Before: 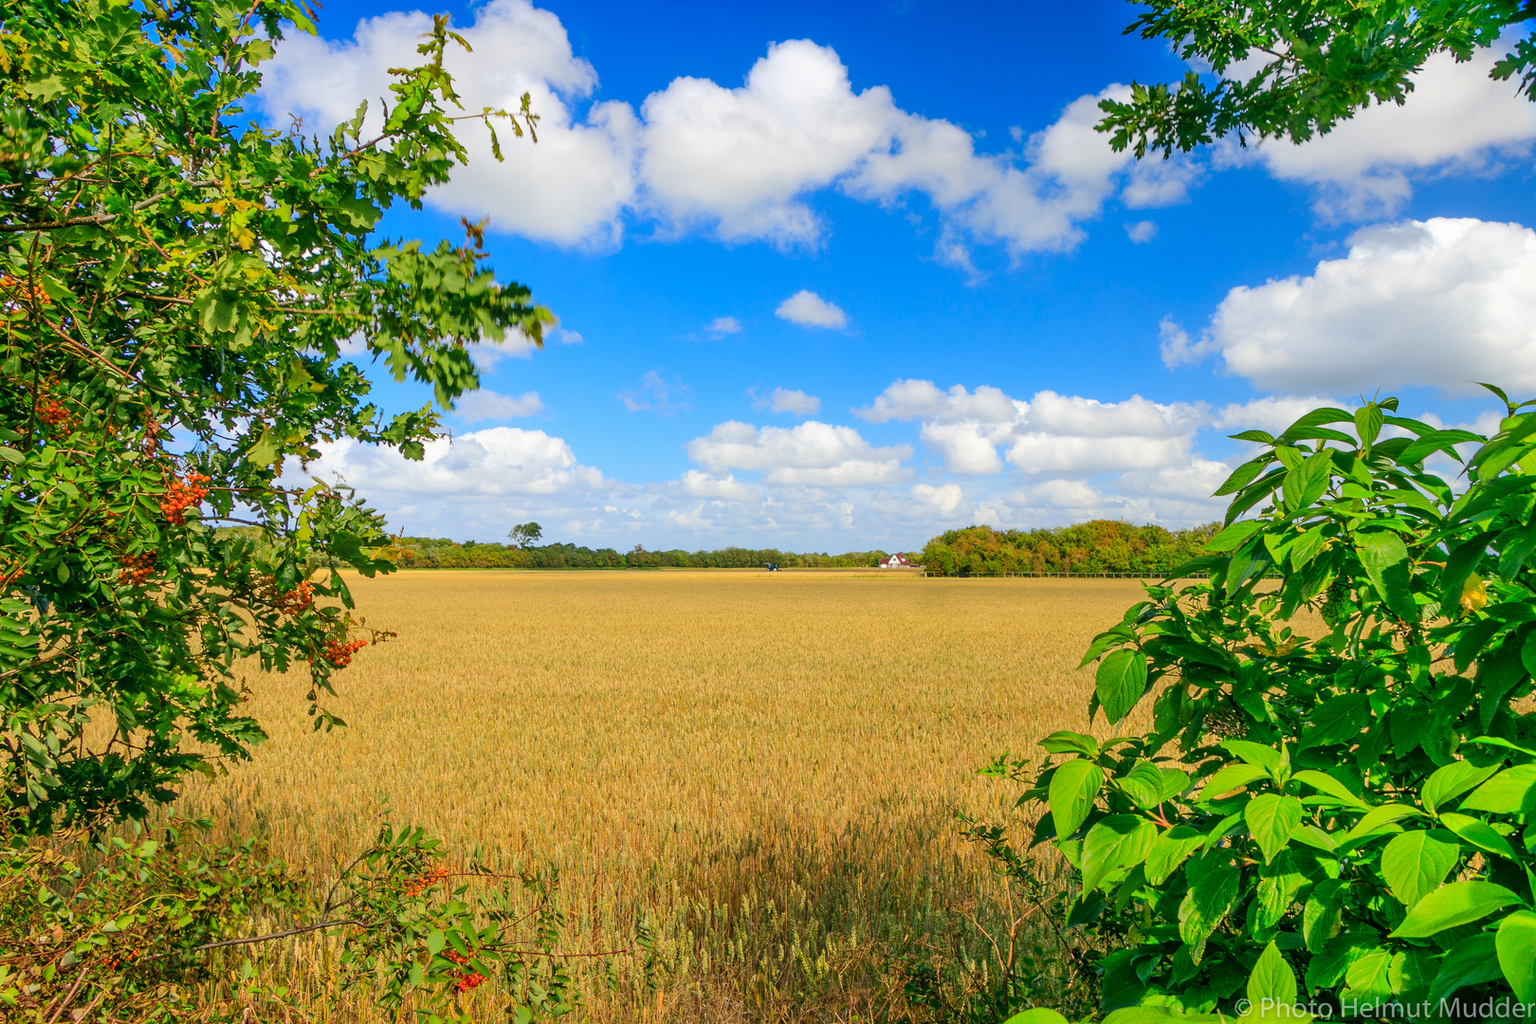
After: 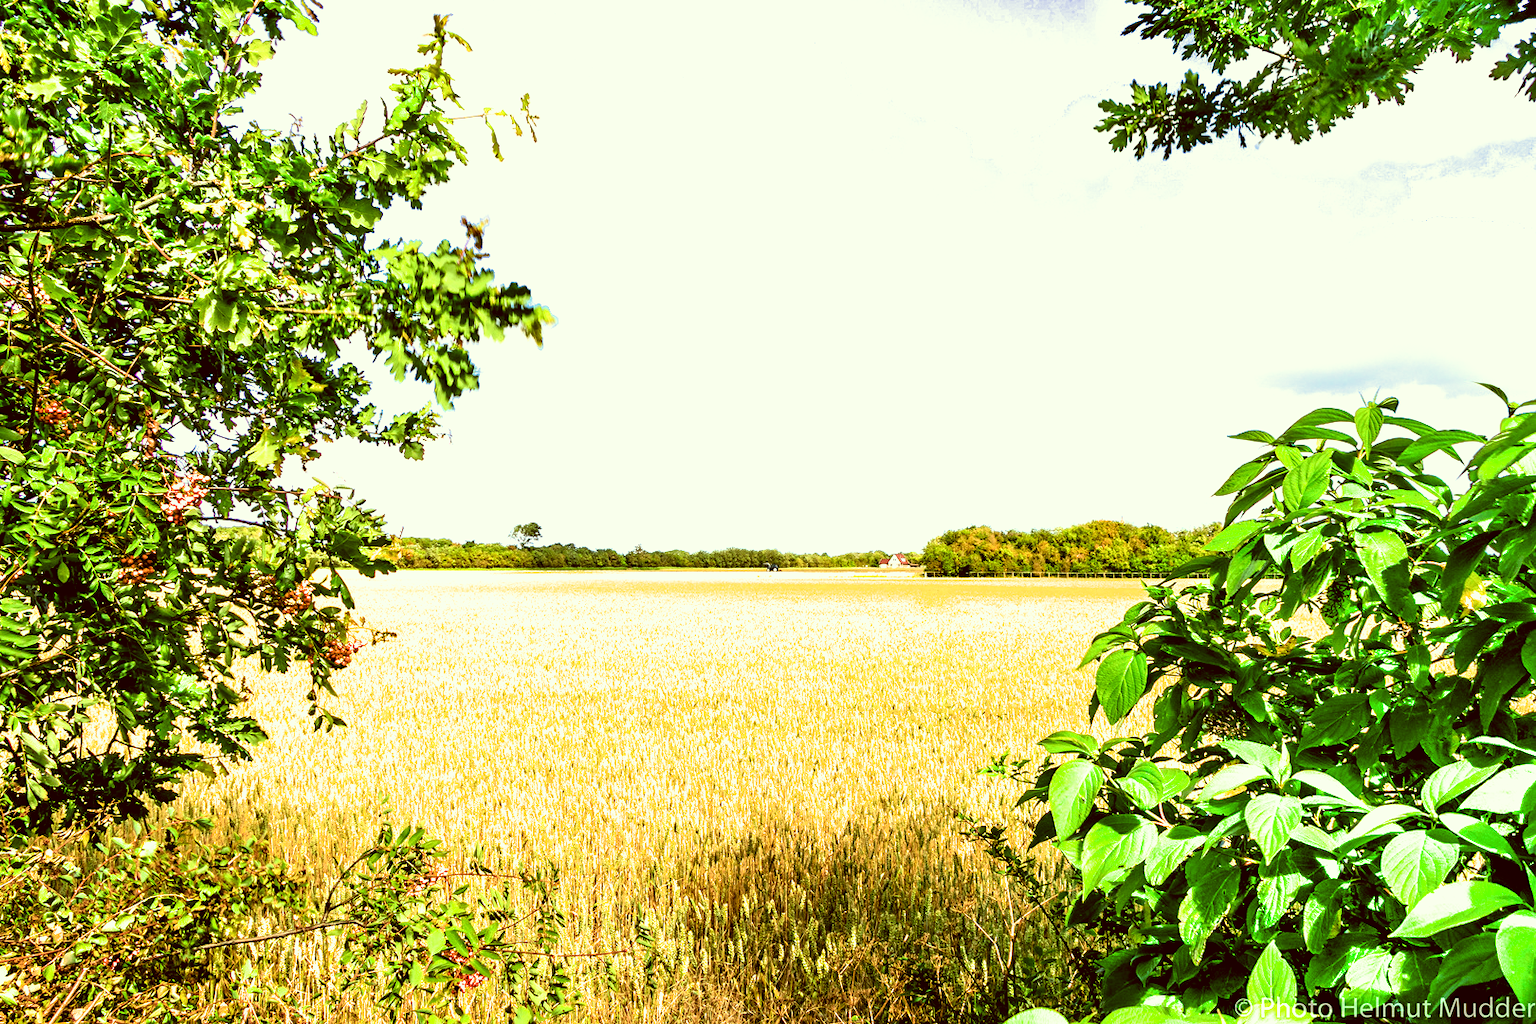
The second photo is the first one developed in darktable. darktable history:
exposure: exposure 0.661 EV, compensate highlight preservation false
filmic rgb: black relative exposure -8.2 EV, white relative exposure 2.2 EV, threshold 3 EV, hardness 7.11, latitude 85.74%, contrast 1.696, highlights saturation mix -4%, shadows ↔ highlights balance -2.69%, color science v5 (2021), contrast in shadows safe, contrast in highlights safe, enable highlight reconstruction true
color correction: highlights a* -5.94, highlights b* 9.48, shadows a* 10.12, shadows b* 23.94
